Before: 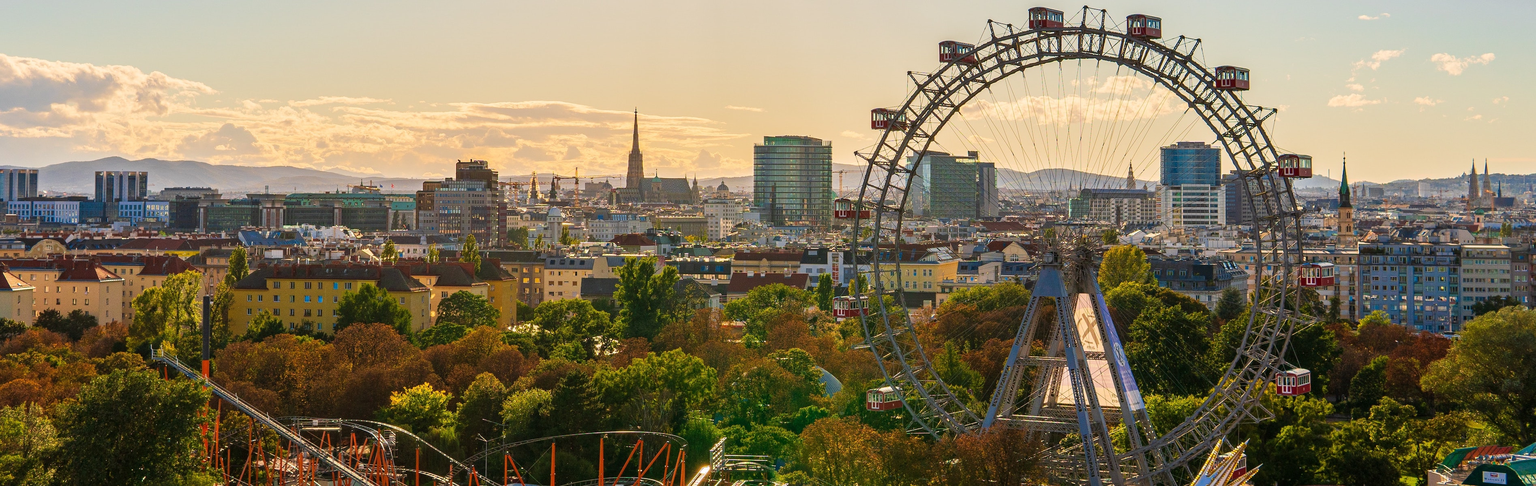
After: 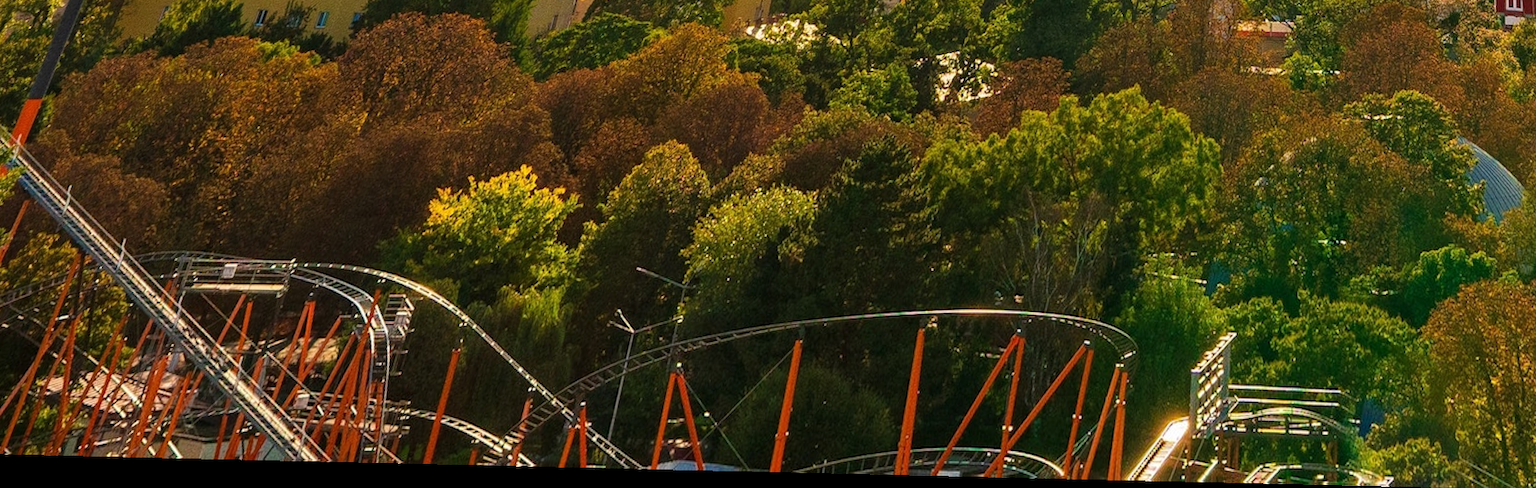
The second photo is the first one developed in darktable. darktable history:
rotate and perspective: rotation 0.72°, lens shift (vertical) -0.352, lens shift (horizontal) -0.051, crop left 0.152, crop right 0.859, crop top 0.019, crop bottom 0.964
crop and rotate: top 54.778%, right 46.61%, bottom 0.159%
